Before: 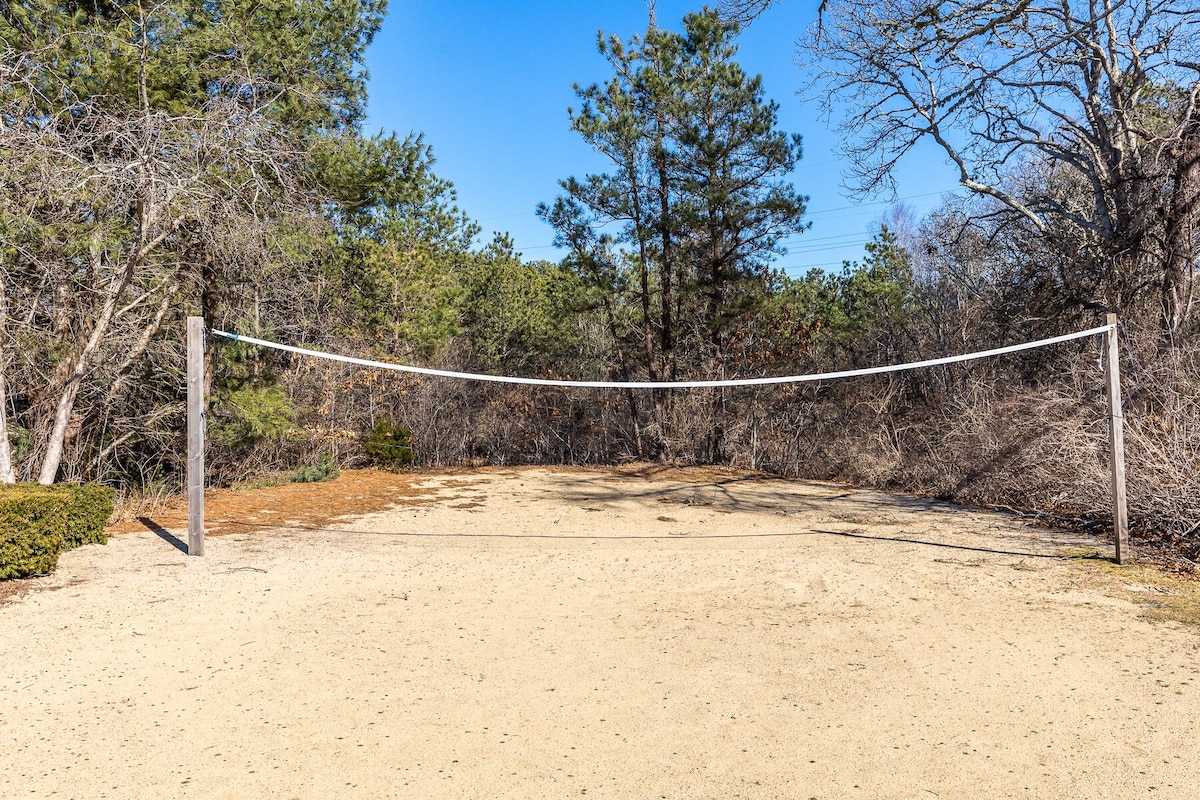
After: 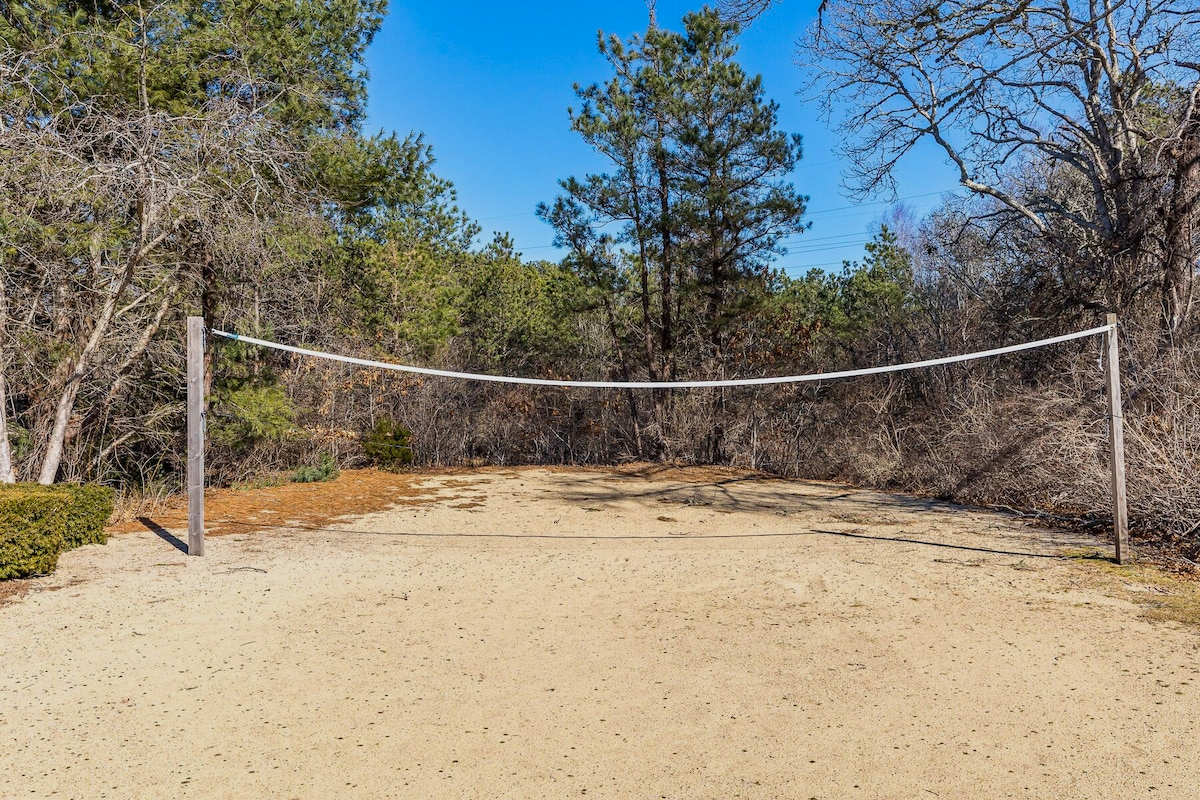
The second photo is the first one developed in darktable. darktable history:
haze removal: compatibility mode true, adaptive false
shadows and highlights: radius 121.13, shadows 21.4, white point adjustment -9.72, highlights -14.39, soften with gaussian
